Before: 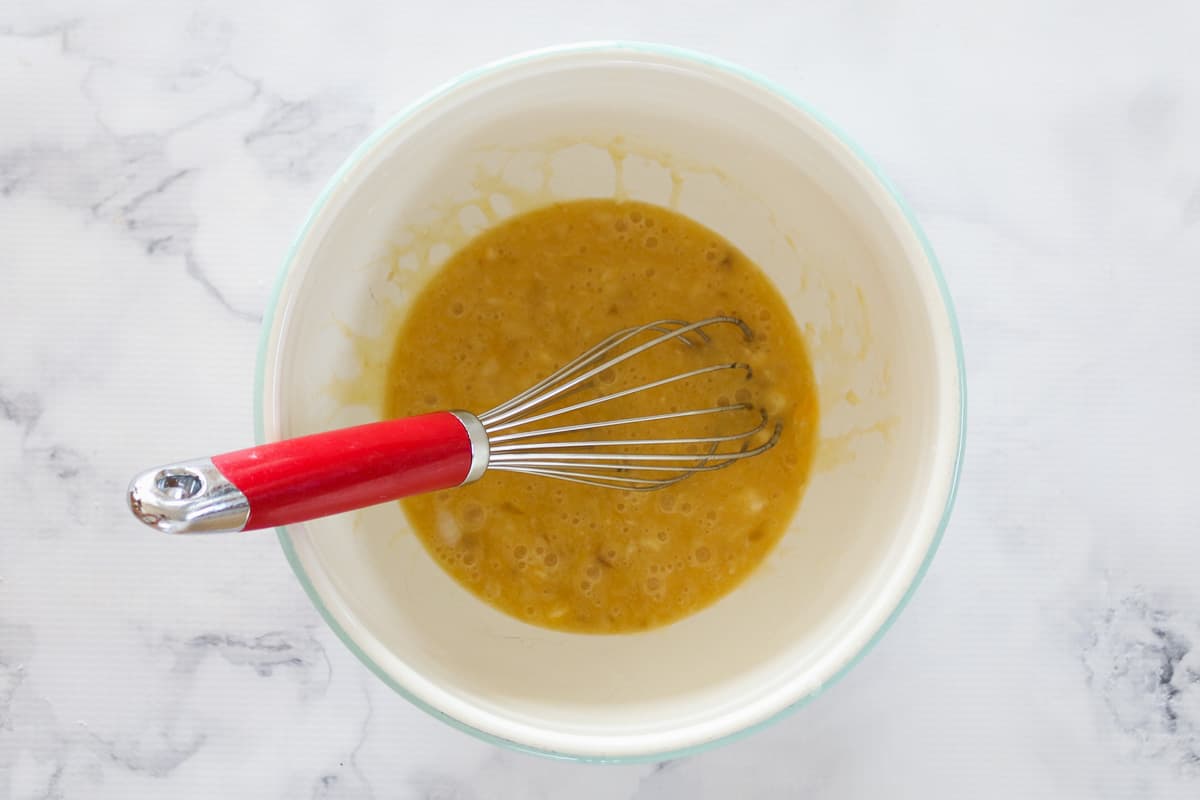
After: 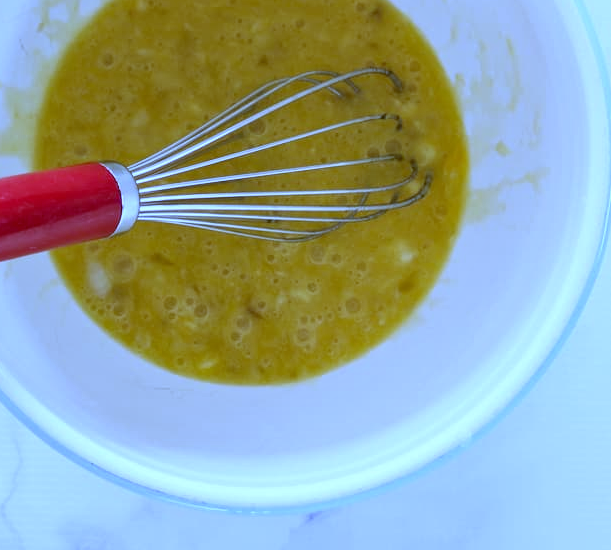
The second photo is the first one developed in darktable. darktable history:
local contrast: mode bilateral grid, contrast 28, coarseness 16, detail 115%, midtone range 0.2
crop and rotate: left 29.237%, top 31.152%, right 19.807%
white balance: red 0.766, blue 1.537
